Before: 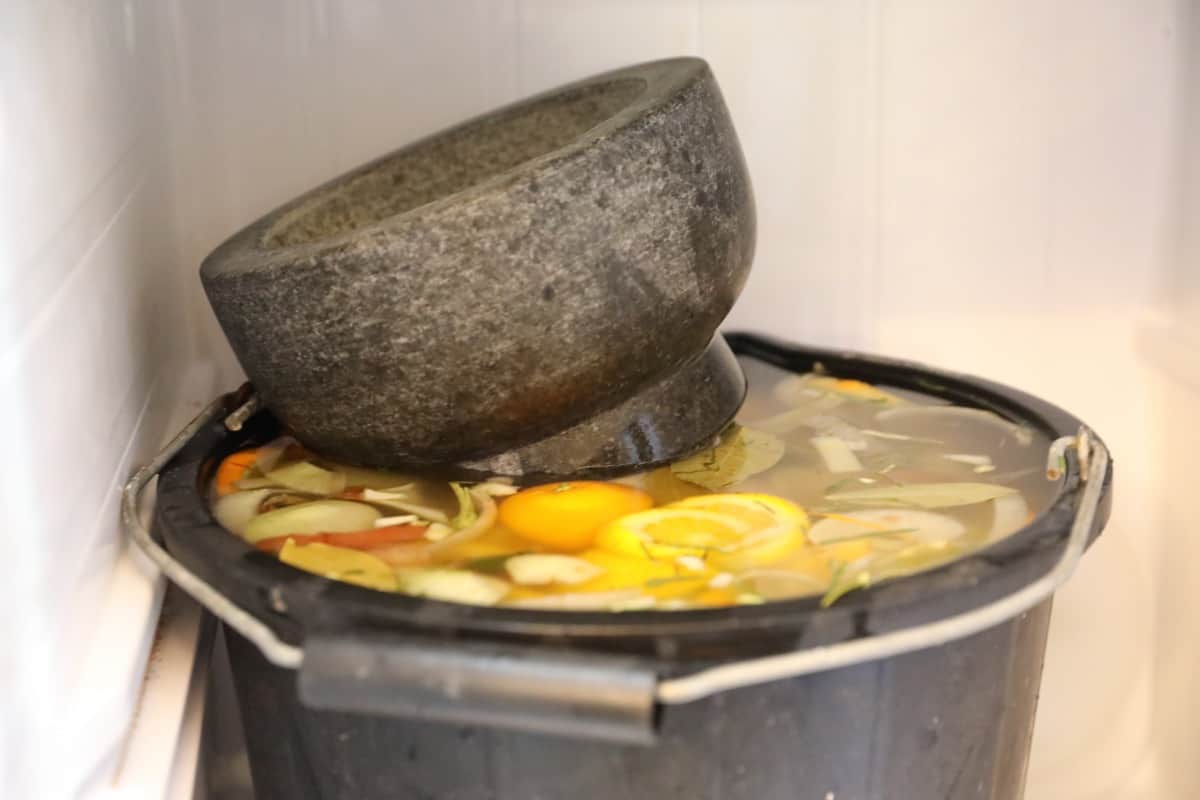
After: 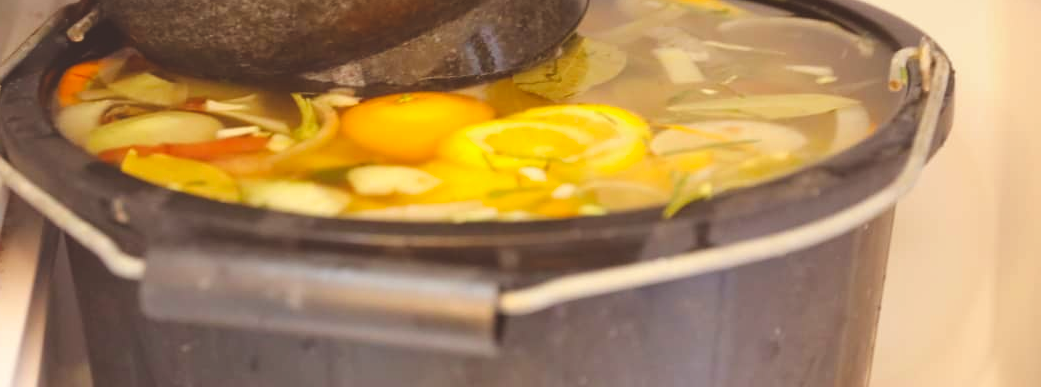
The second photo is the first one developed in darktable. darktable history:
tone equalizer: -7 EV 0.147 EV, -6 EV 0.633 EV, -5 EV 1.11 EV, -4 EV 1.34 EV, -3 EV 1.14 EV, -2 EV 0.6 EV, -1 EV 0.168 EV, smoothing diameter 24.86%, edges refinement/feathering 6.96, preserve details guided filter
color balance rgb: power › chroma 1.553%, power › hue 28.62°, perceptual saturation grading › global saturation 9.607%, global vibrance 20.565%
exposure: black level correction -0.015, exposure -0.13 EV, compensate highlight preservation false
crop and rotate: left 13.229%, top 48.666%, bottom 2.859%
